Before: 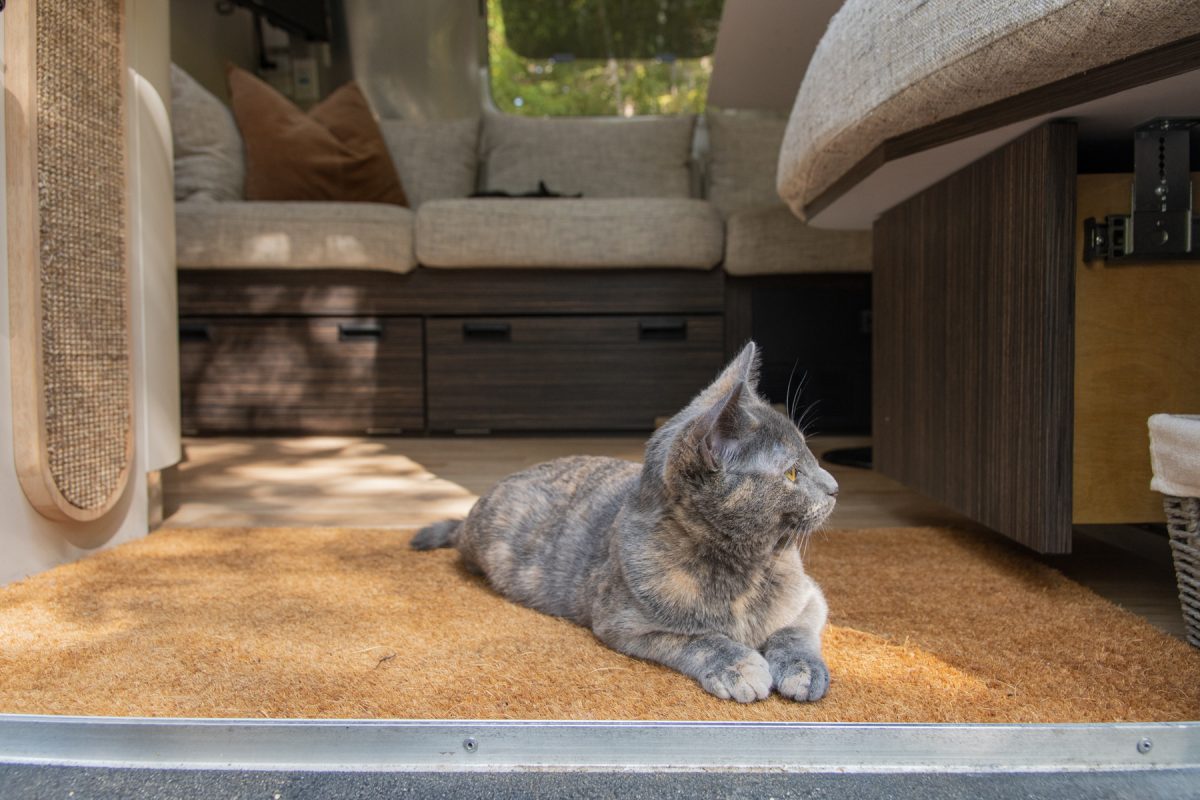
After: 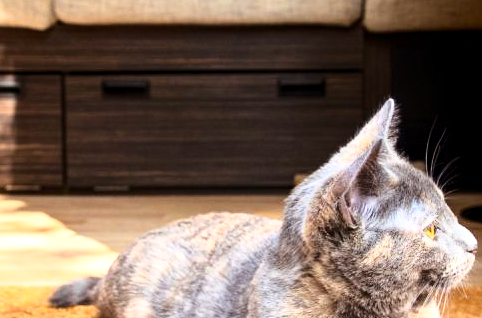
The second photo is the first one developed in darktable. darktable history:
exposure: black level correction 0.003, exposure 0.381 EV, compensate highlight preservation false
base curve: curves: ch0 [(0, 0) (0.028, 0.03) (0.121, 0.232) (0.46, 0.748) (0.859, 0.968) (1, 1)], exposure shift 0.01
color balance rgb: shadows lift › chroma 4.399%, shadows lift › hue 26.82°, perceptual saturation grading › global saturation 19.79%, perceptual brilliance grading › global brilliance -5.287%, perceptual brilliance grading › highlights 24.421%, perceptual brilliance grading › mid-tones 6.917%, perceptual brilliance grading › shadows -4.755%
crop: left 30.136%, top 30.497%, right 29.629%, bottom 29.725%
shadows and highlights: shadows -88.95, highlights -35.51, highlights color adjustment 73%, soften with gaussian
